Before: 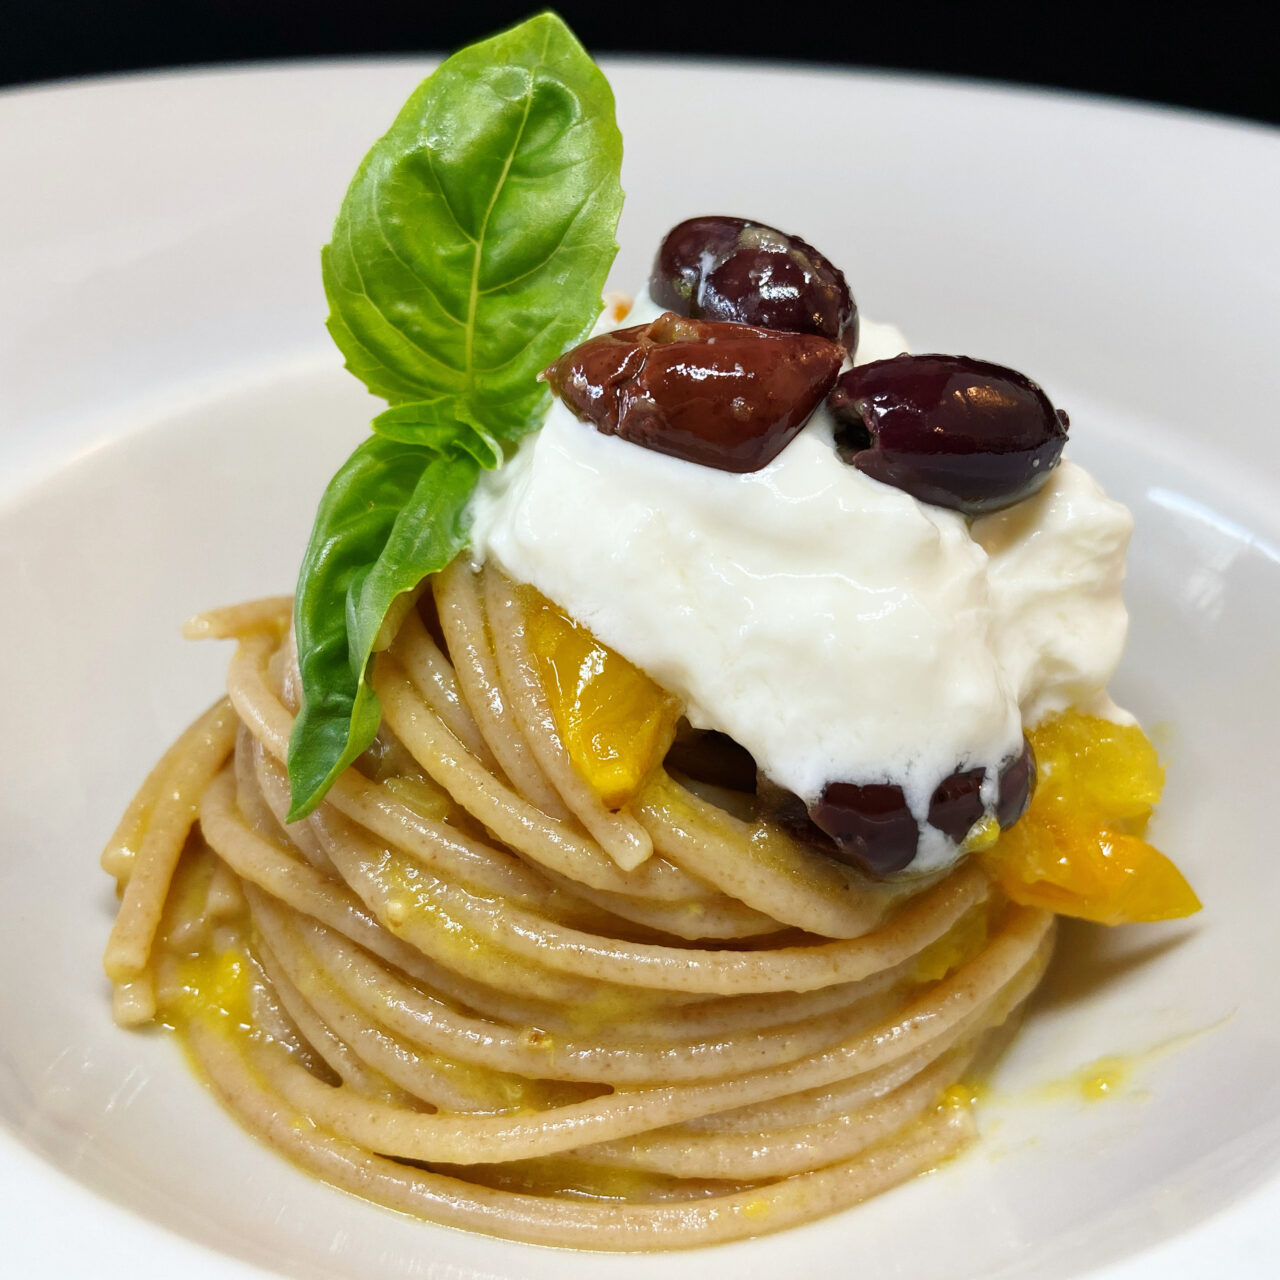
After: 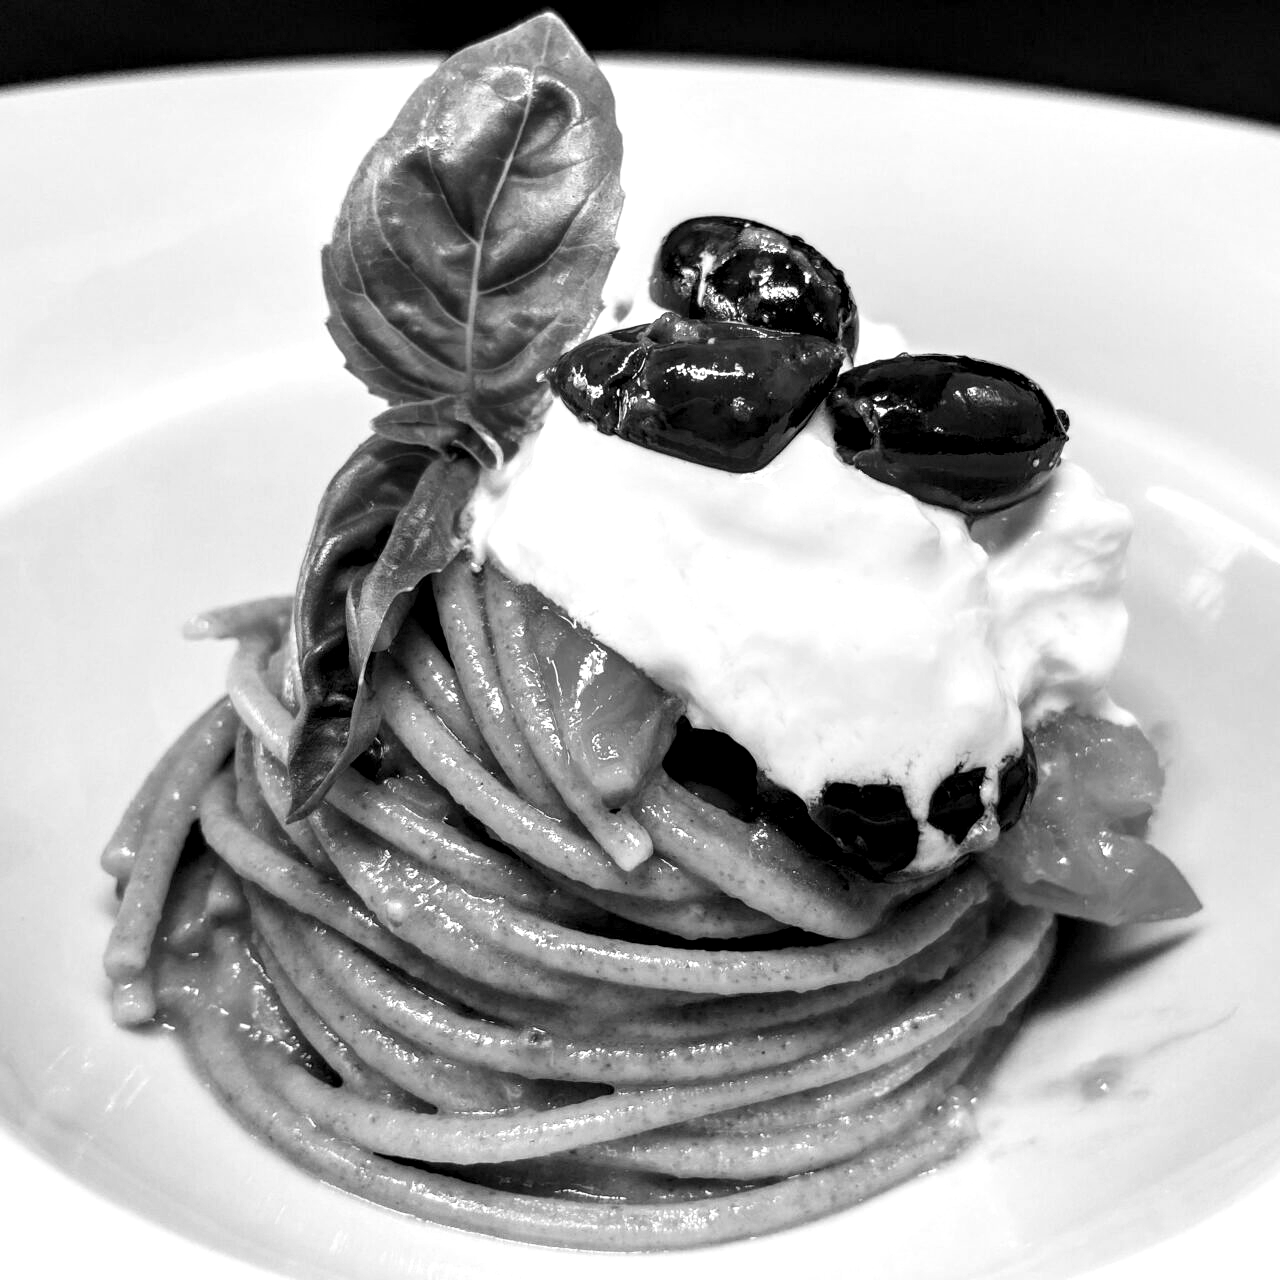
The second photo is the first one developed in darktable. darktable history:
local contrast: highlights 80%, shadows 57%, detail 175%, midtone range 0.602
color calibration: output gray [0.246, 0.254, 0.501, 0], gray › normalize channels true, illuminant same as pipeline (D50), adaptation XYZ, x 0.346, y 0.359, gamut compression 0
contrast brightness saturation: contrast 0.2, brightness 0.16, saturation 0.22
